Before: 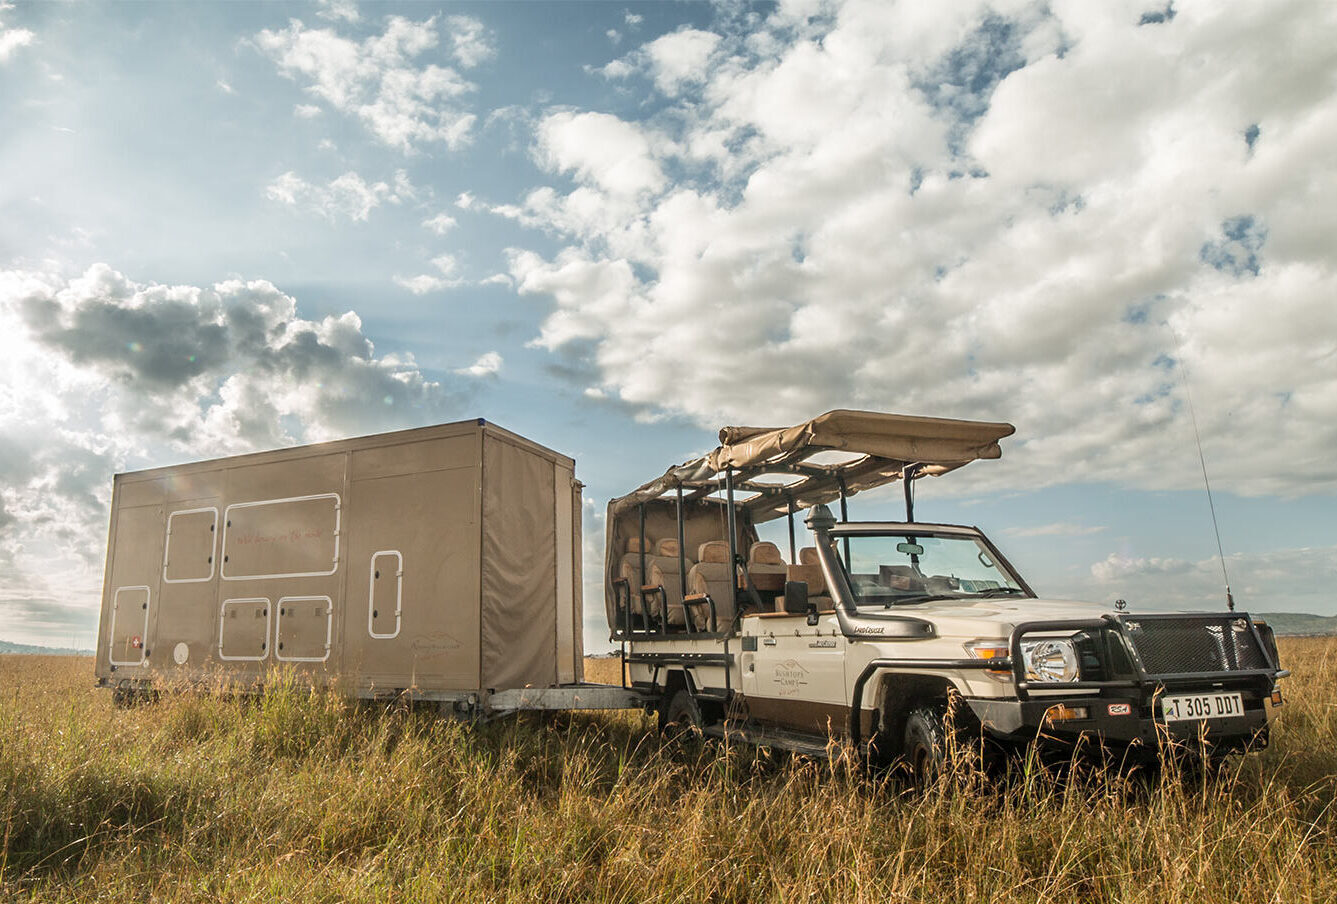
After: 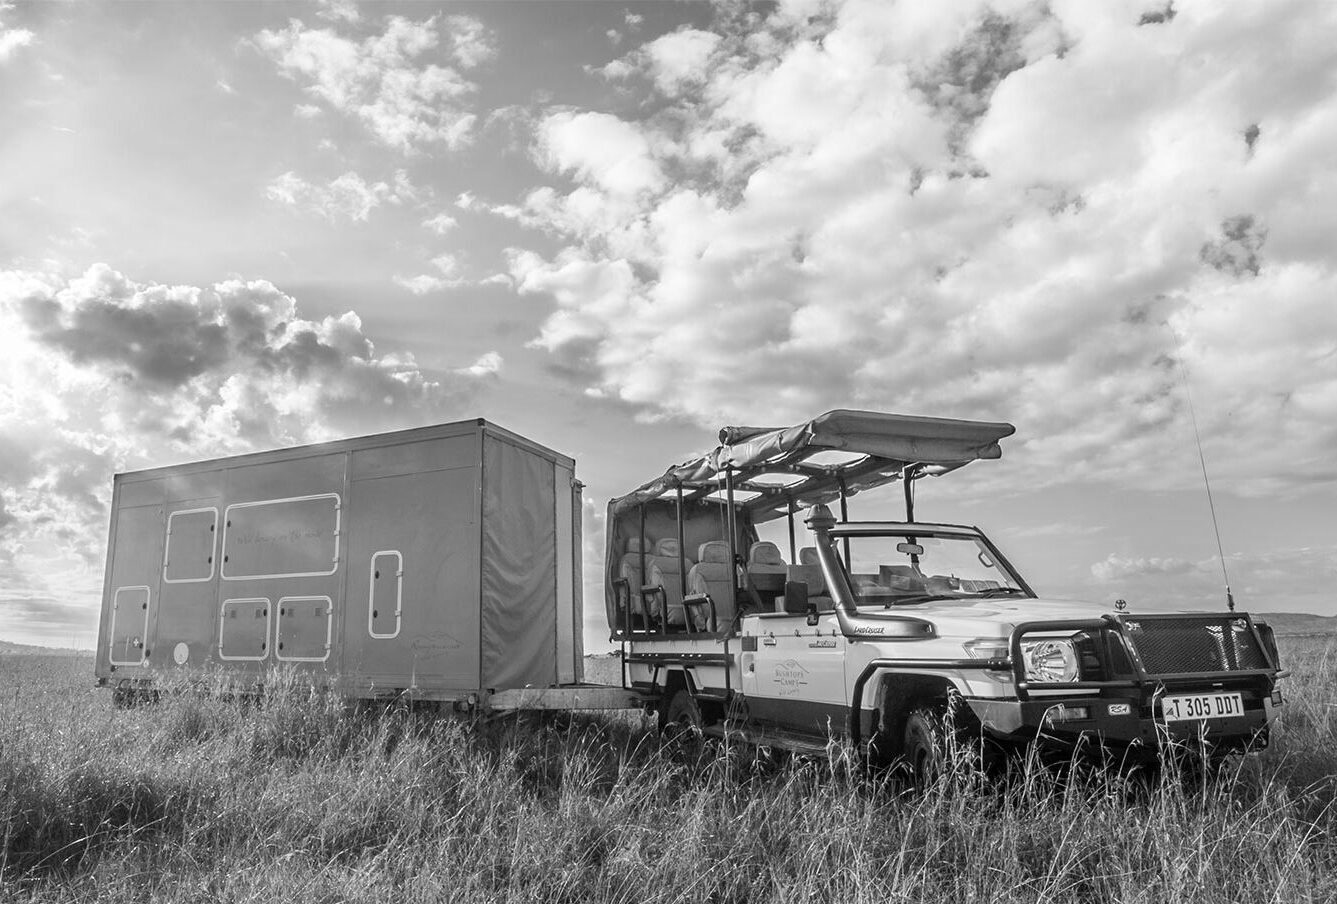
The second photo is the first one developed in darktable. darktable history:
contrast brightness saturation: saturation -1
